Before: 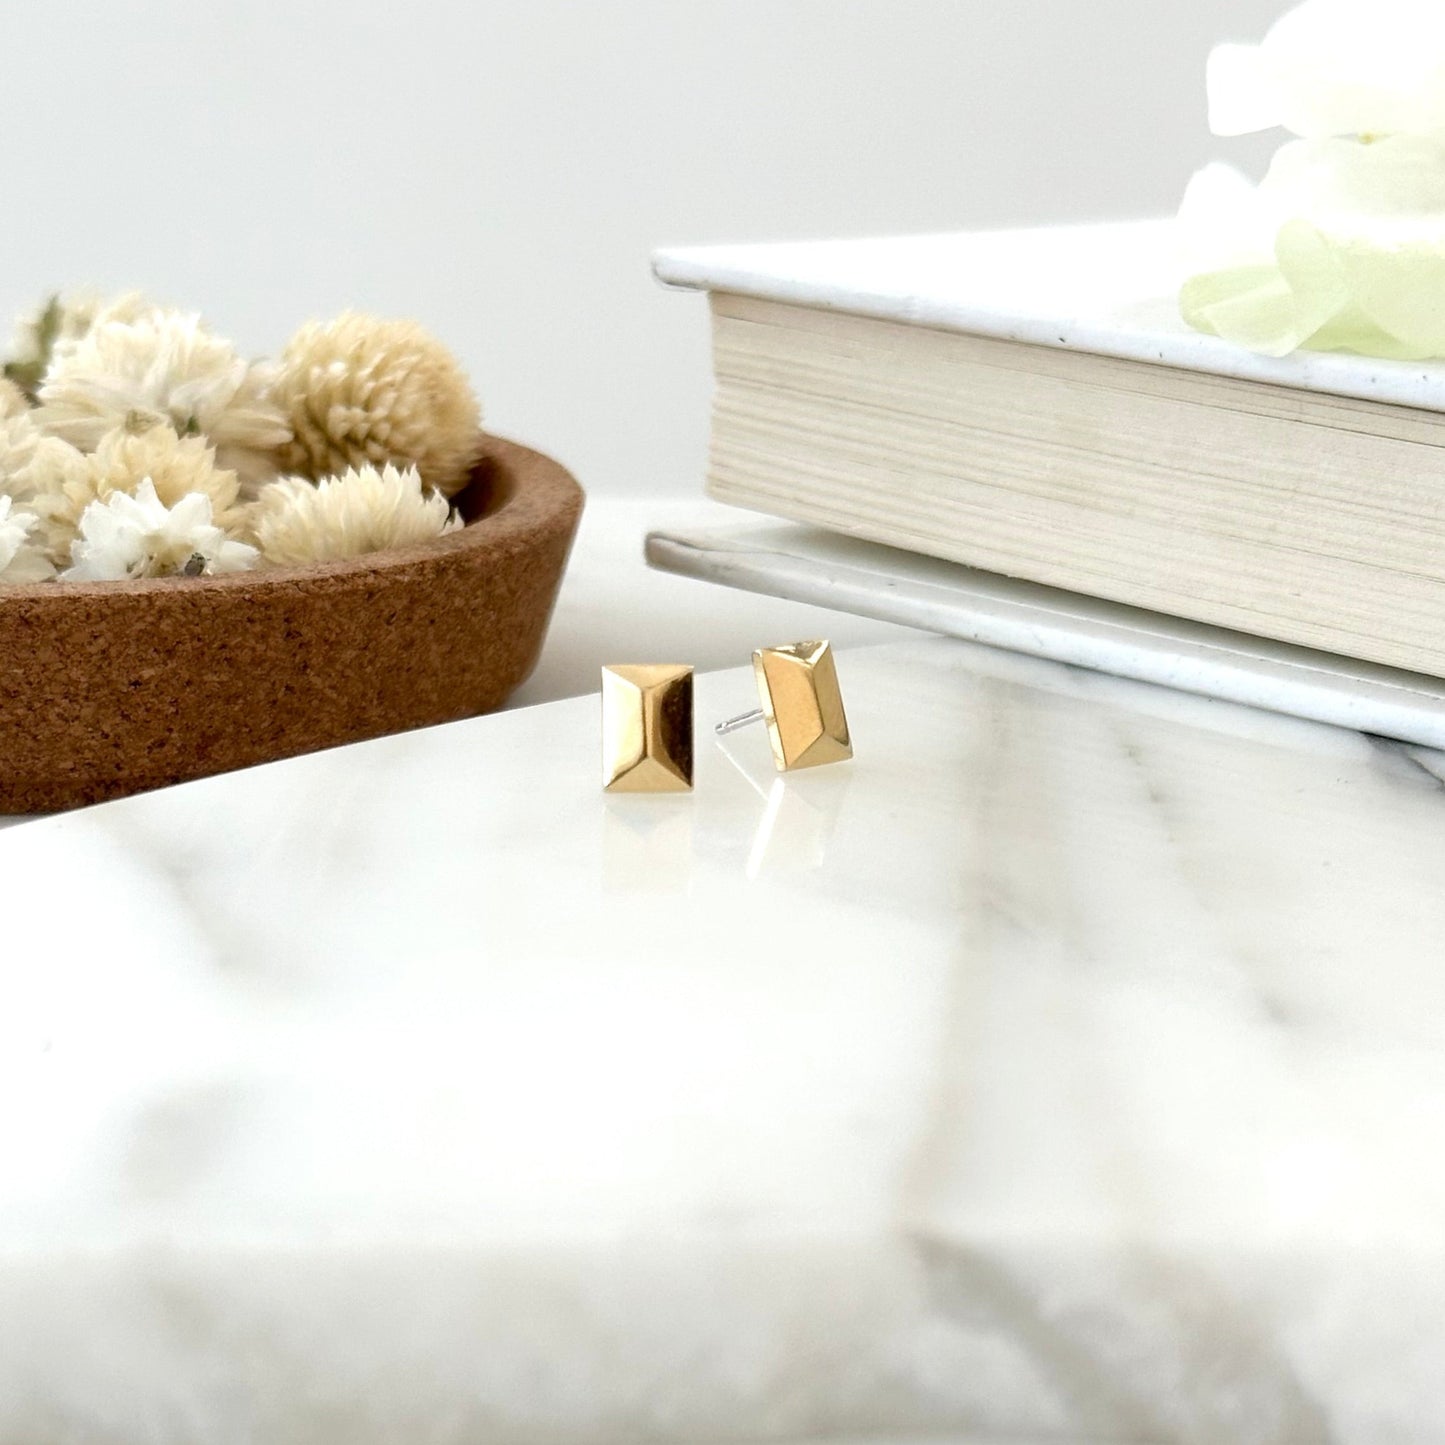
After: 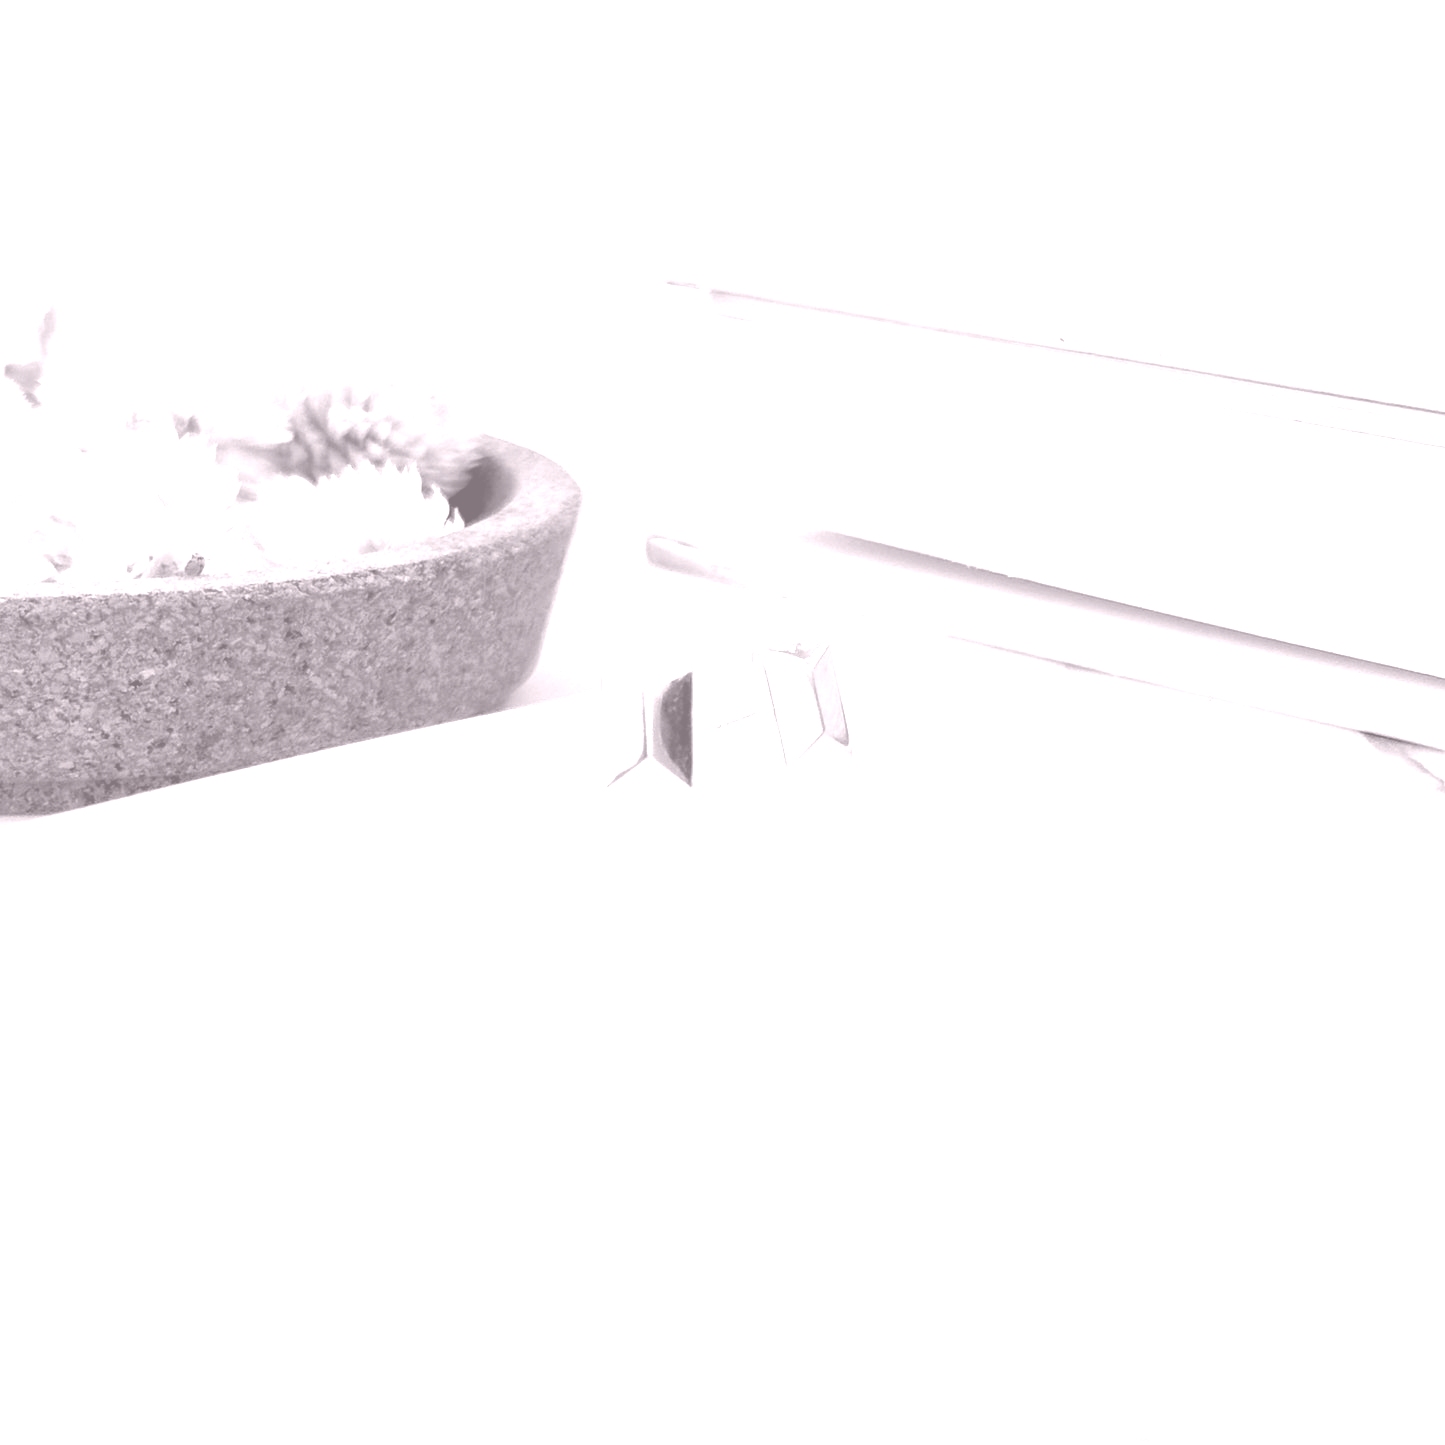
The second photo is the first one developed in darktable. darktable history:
local contrast: mode bilateral grid, contrast 25, coarseness 60, detail 151%, midtone range 0.2
colorize: hue 25.2°, saturation 83%, source mix 82%, lightness 79%, version 1
